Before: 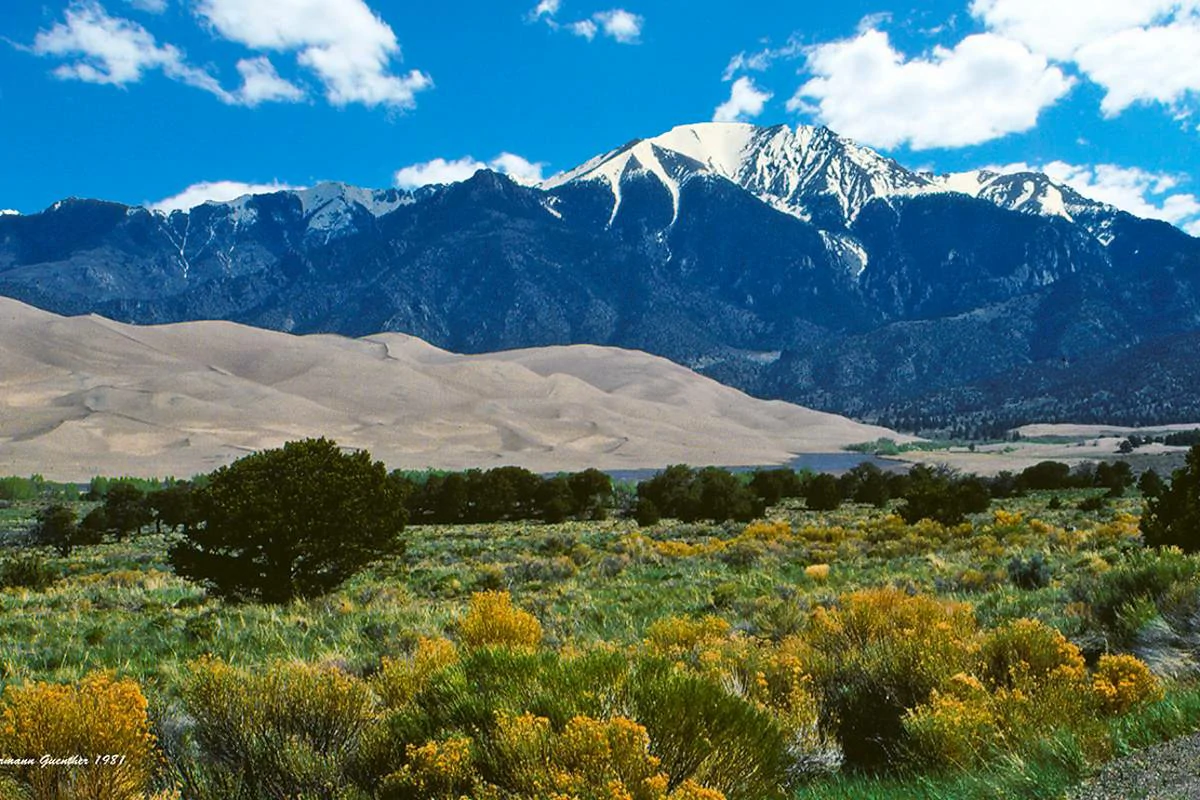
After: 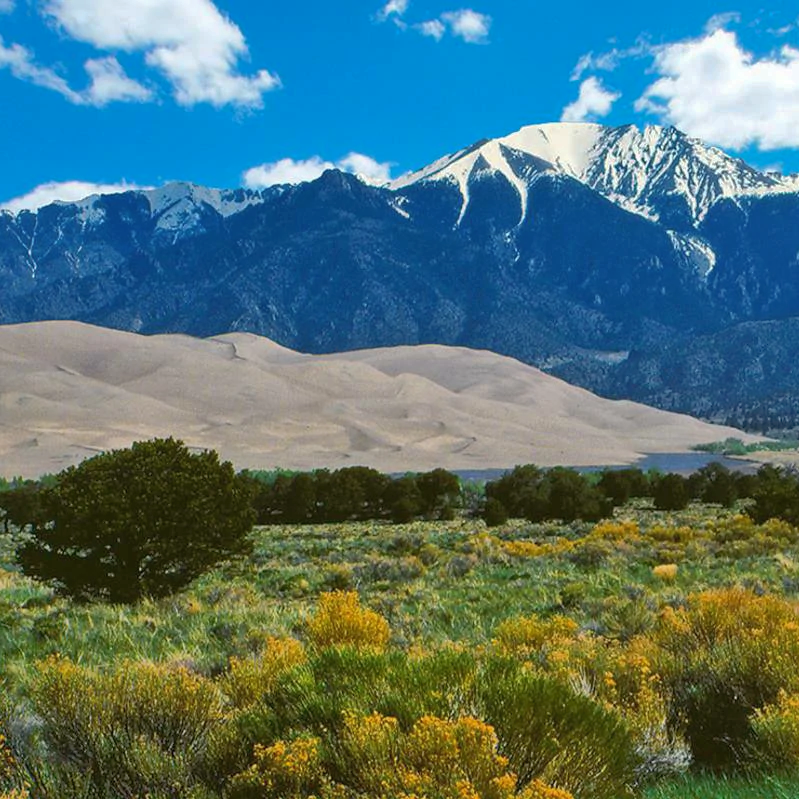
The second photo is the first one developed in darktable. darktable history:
crop and rotate: left 12.673%, right 20.66%
shadows and highlights: on, module defaults
